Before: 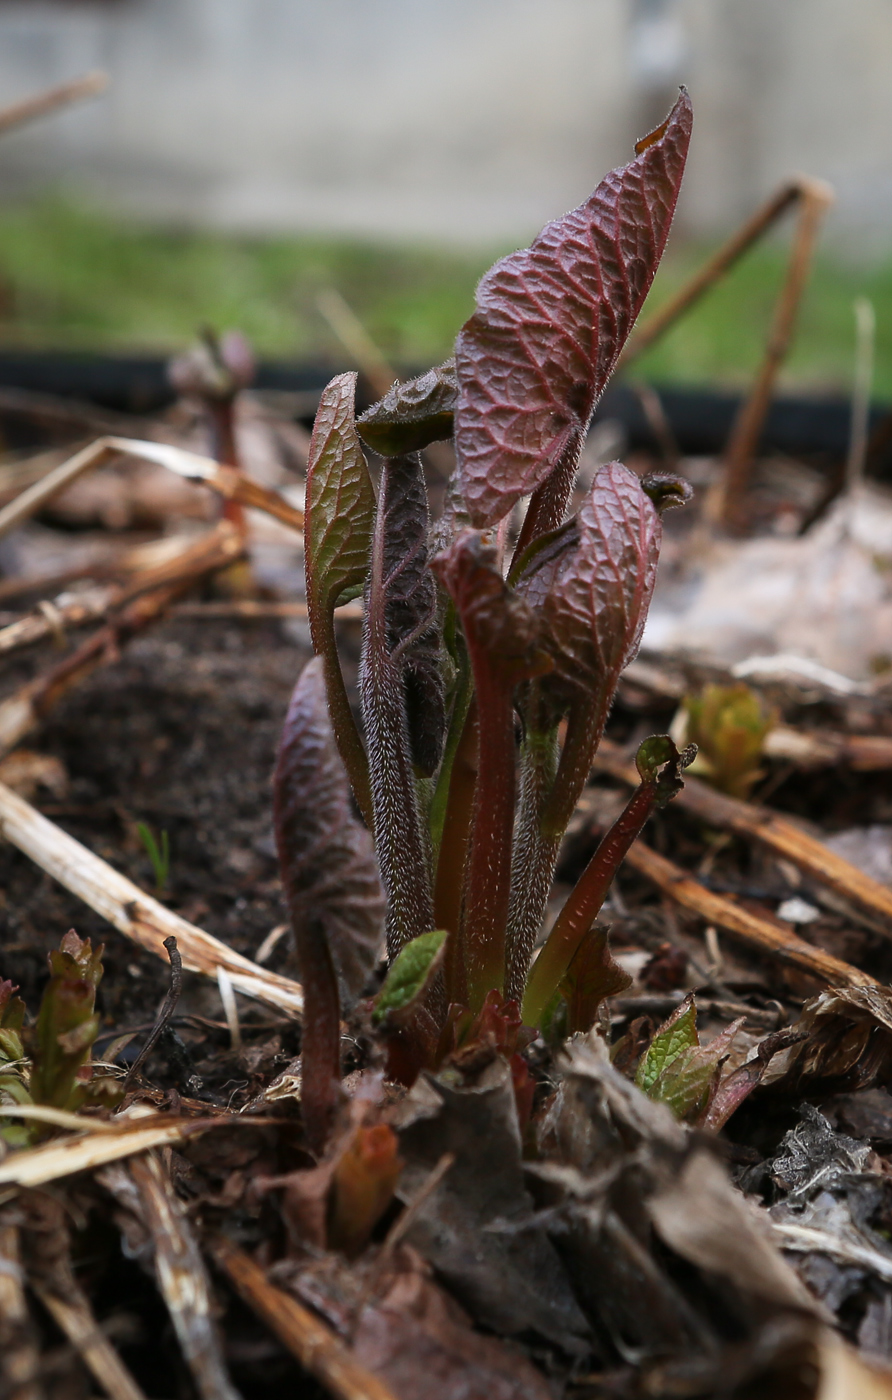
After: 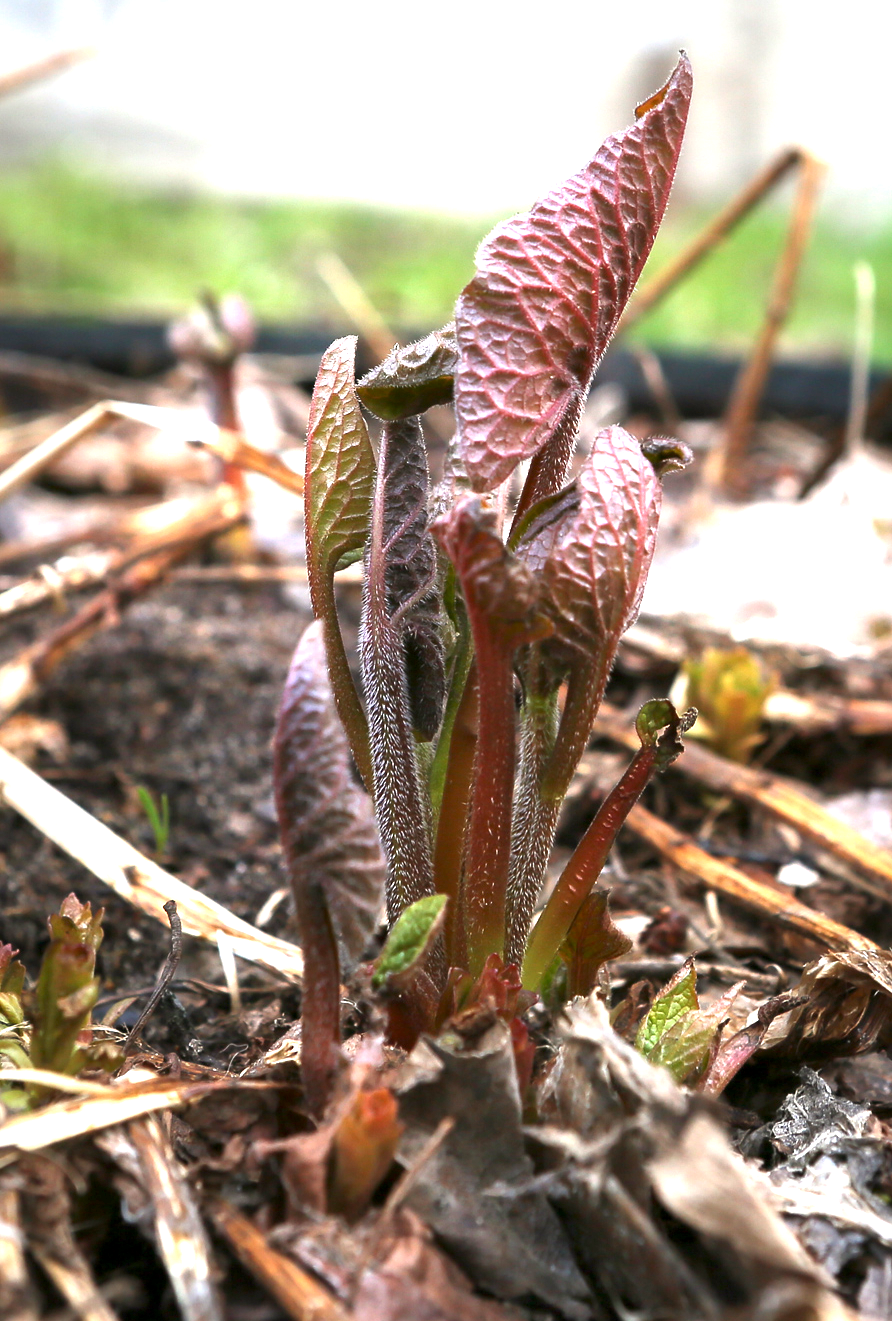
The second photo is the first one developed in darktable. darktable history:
crop and rotate: top 2.598%, bottom 3.02%
exposure: black level correction 0.001, exposure 1.803 EV, compensate exposure bias true, compensate highlight preservation false
